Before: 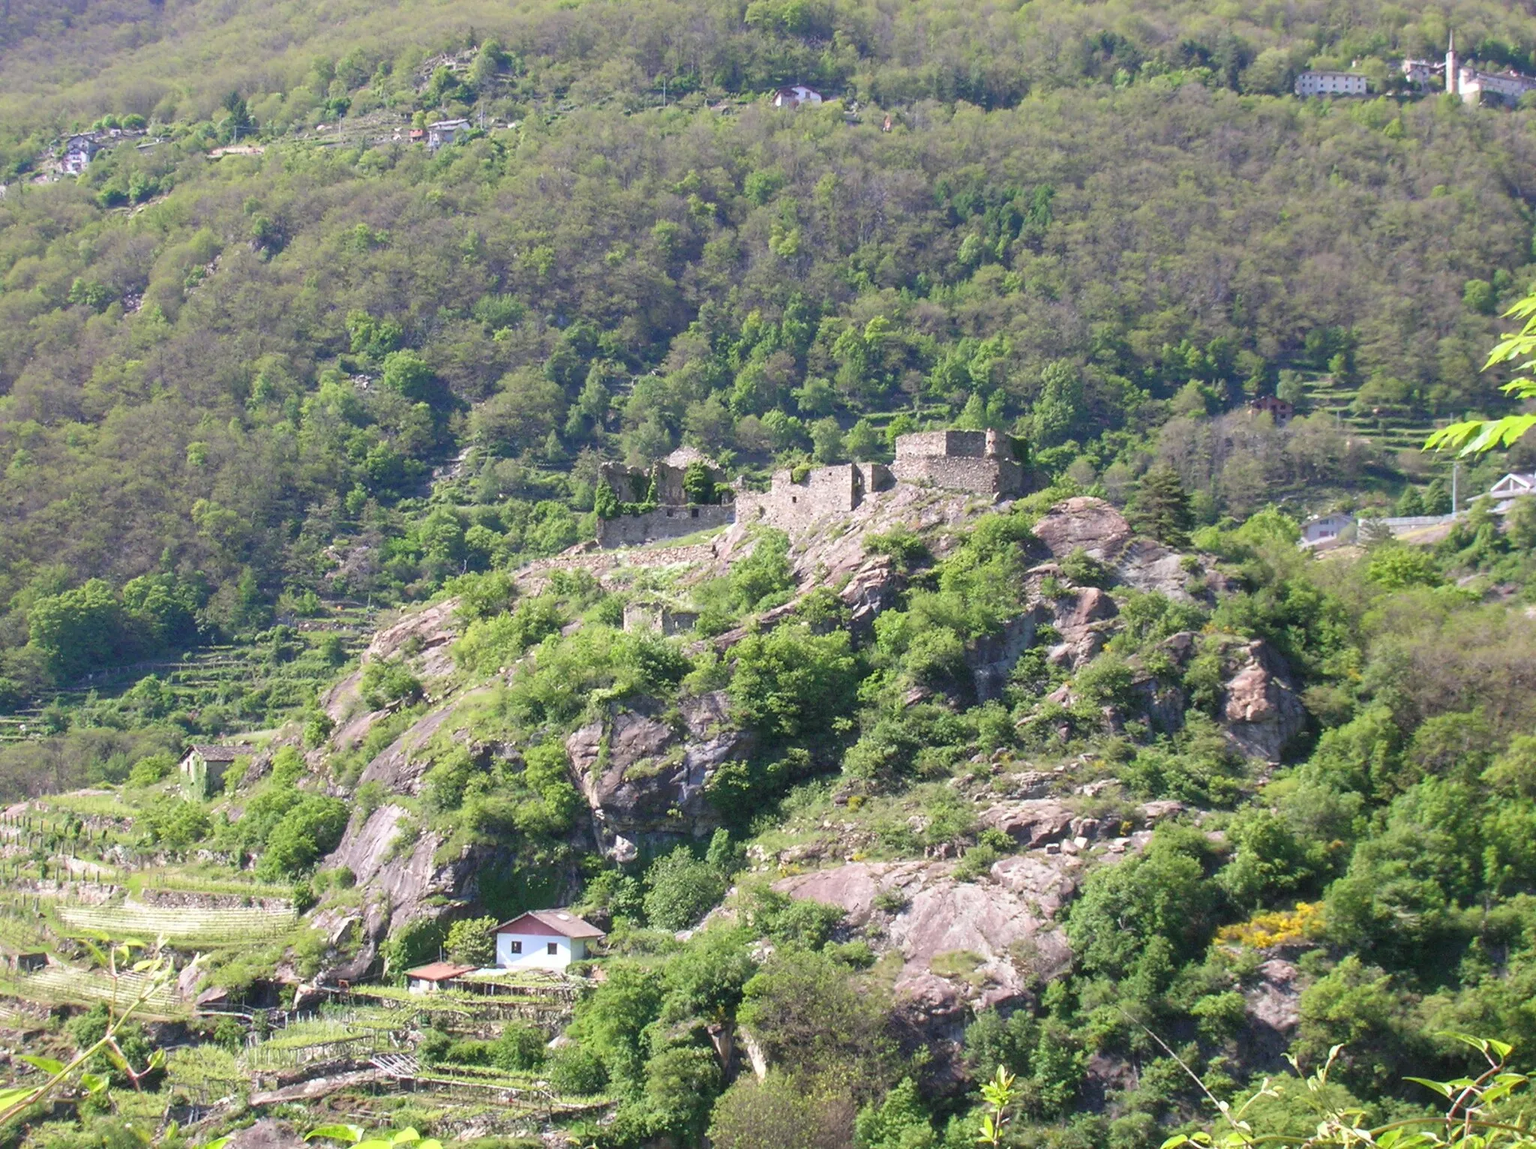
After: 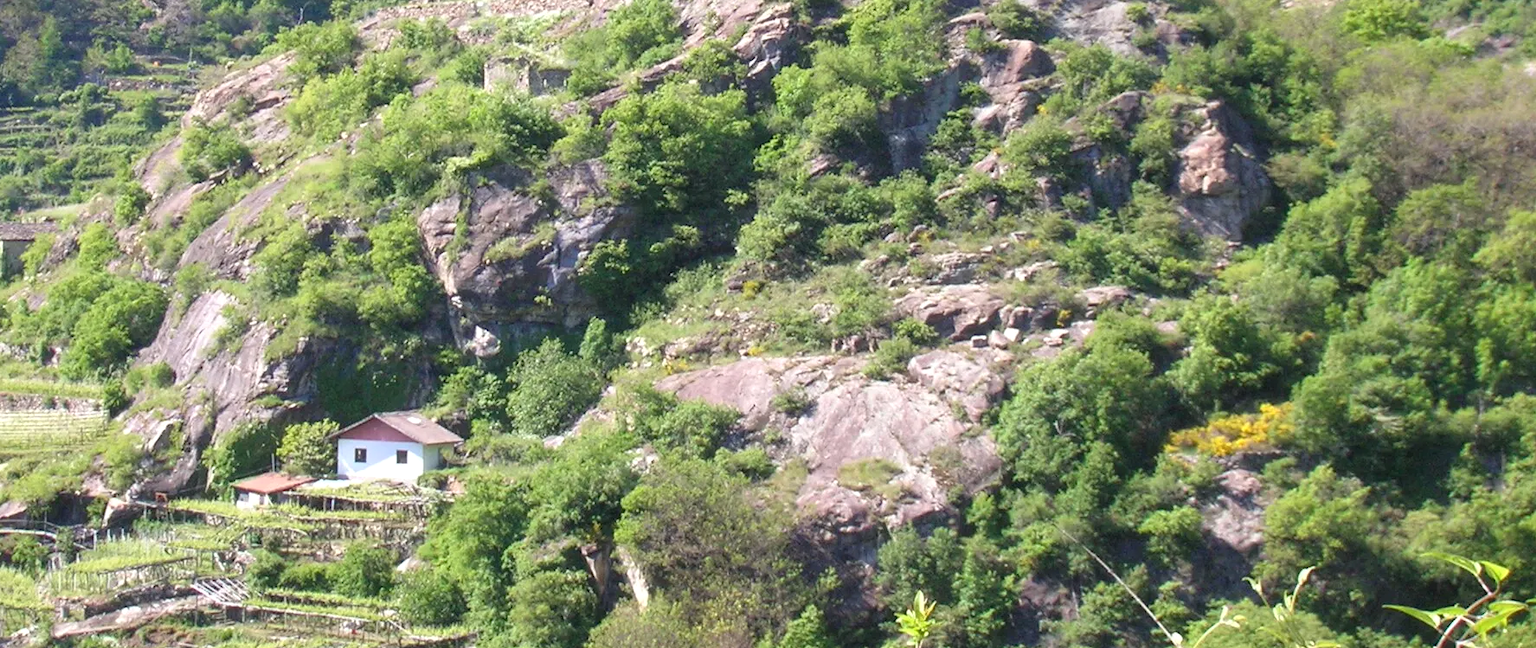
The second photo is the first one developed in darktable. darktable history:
crop and rotate: left 13.306%, top 48.129%, bottom 2.928%
exposure: exposure 0.15 EV, compensate highlight preservation false
